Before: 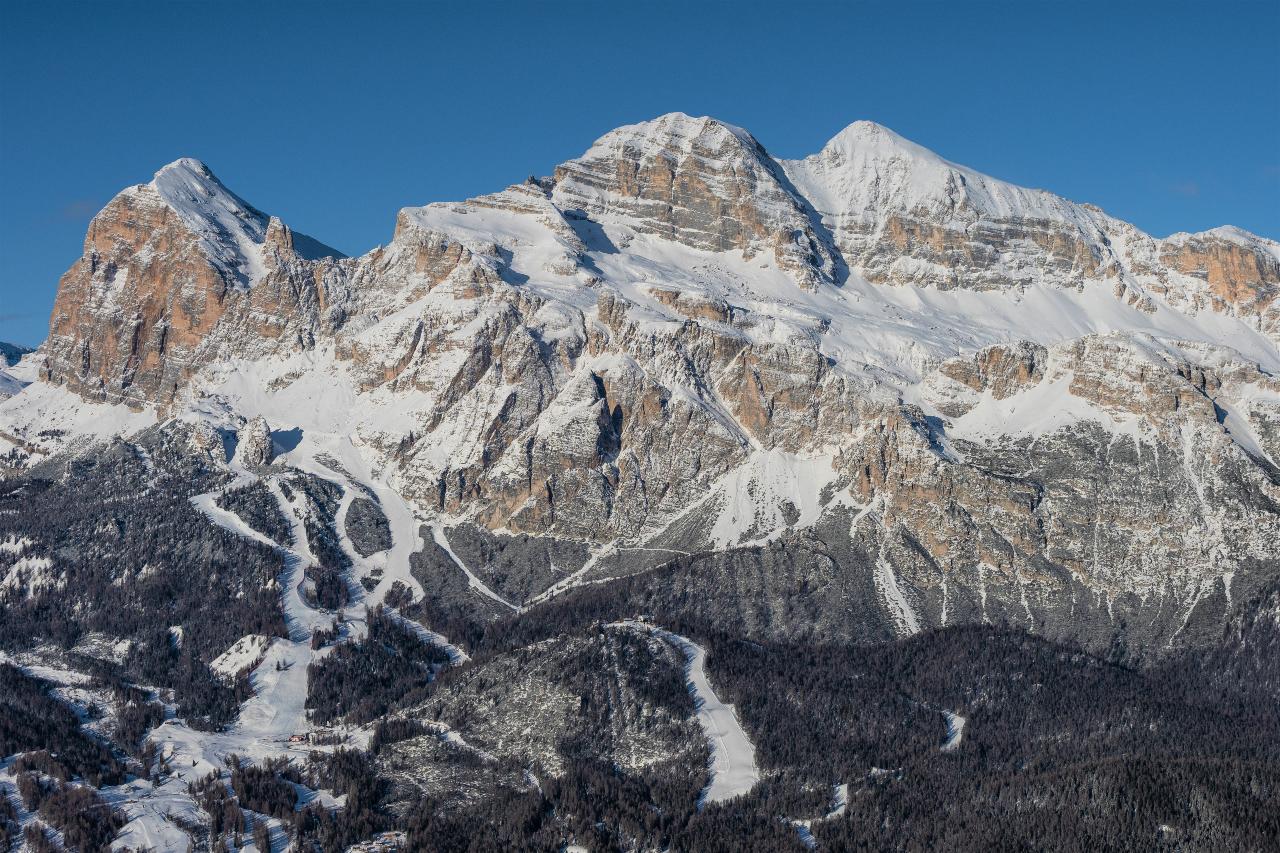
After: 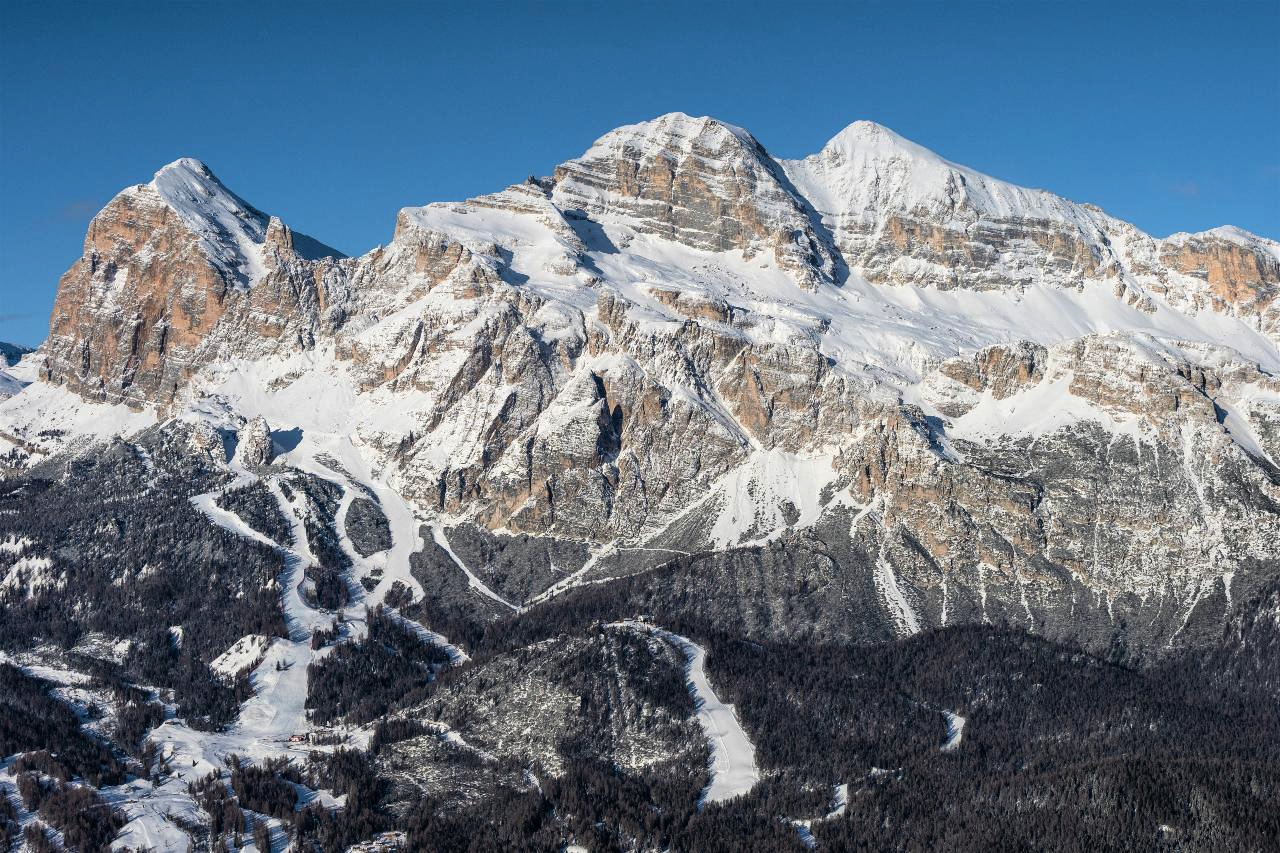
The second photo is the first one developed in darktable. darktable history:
tone equalizer: -8 EV -0.419 EV, -7 EV -0.37 EV, -6 EV -0.323 EV, -5 EV -0.207 EV, -3 EV 0.215 EV, -2 EV 0.357 EV, -1 EV 0.383 EV, +0 EV 0.443 EV, edges refinement/feathering 500, mask exposure compensation -1.57 EV, preserve details no
